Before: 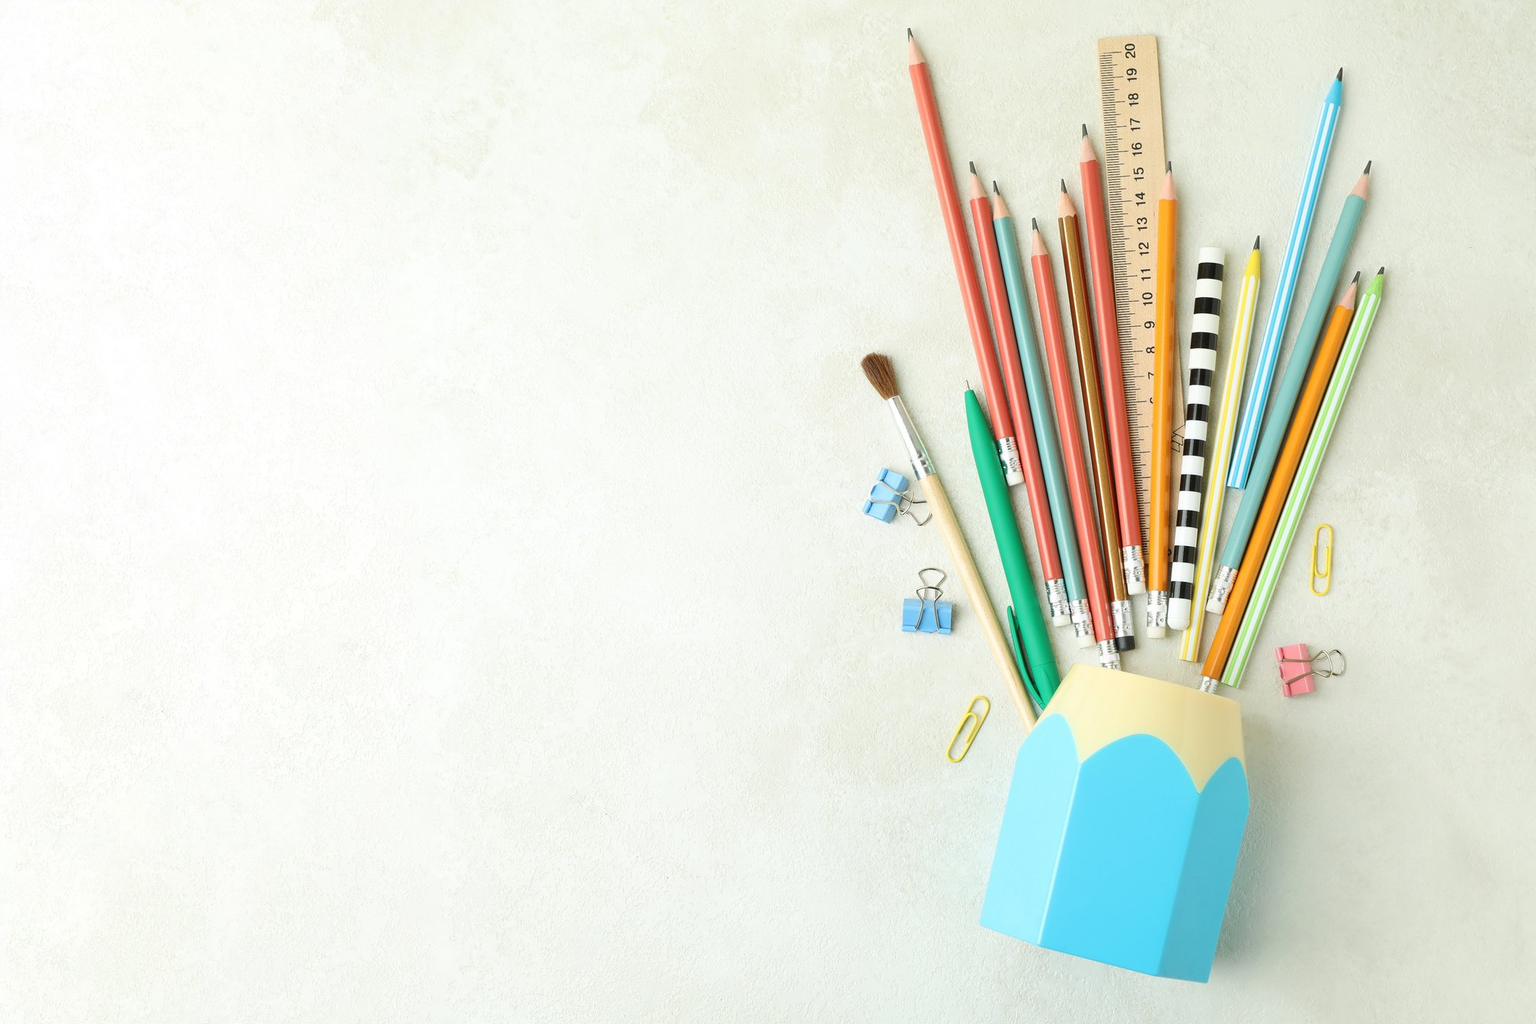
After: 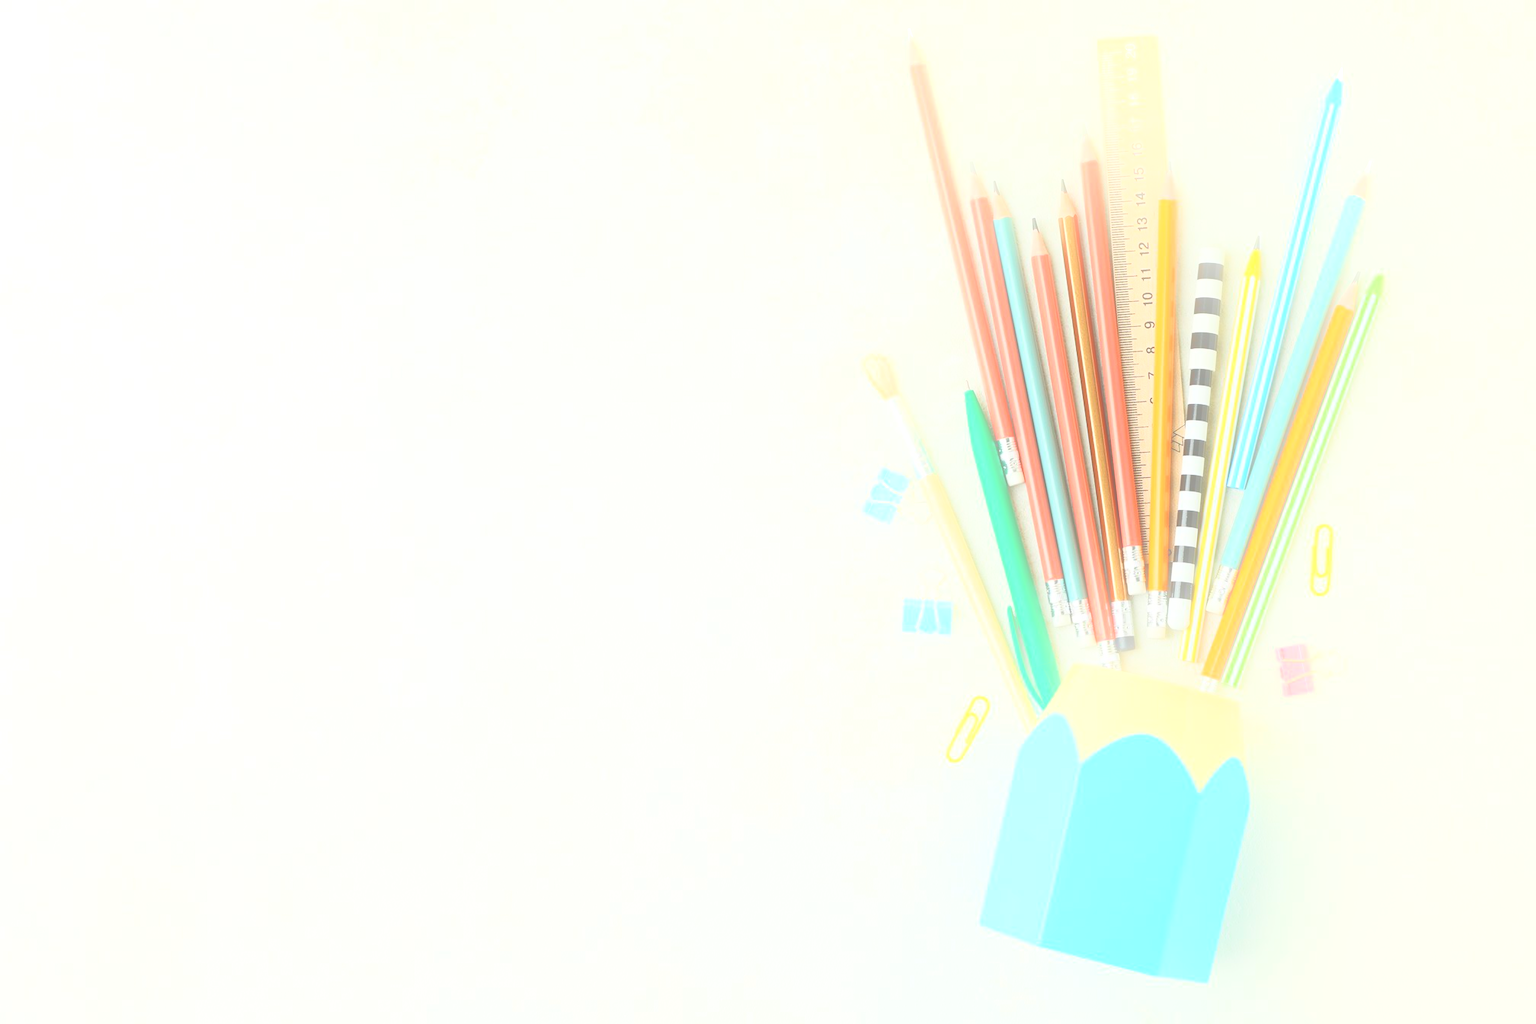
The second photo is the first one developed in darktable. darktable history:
shadows and highlights: radius 125.46, shadows 21.19, highlights -21.19, low approximation 0.01
contrast brightness saturation: contrast 0.28
bloom: on, module defaults
tone equalizer: -8 EV -0.55 EV
